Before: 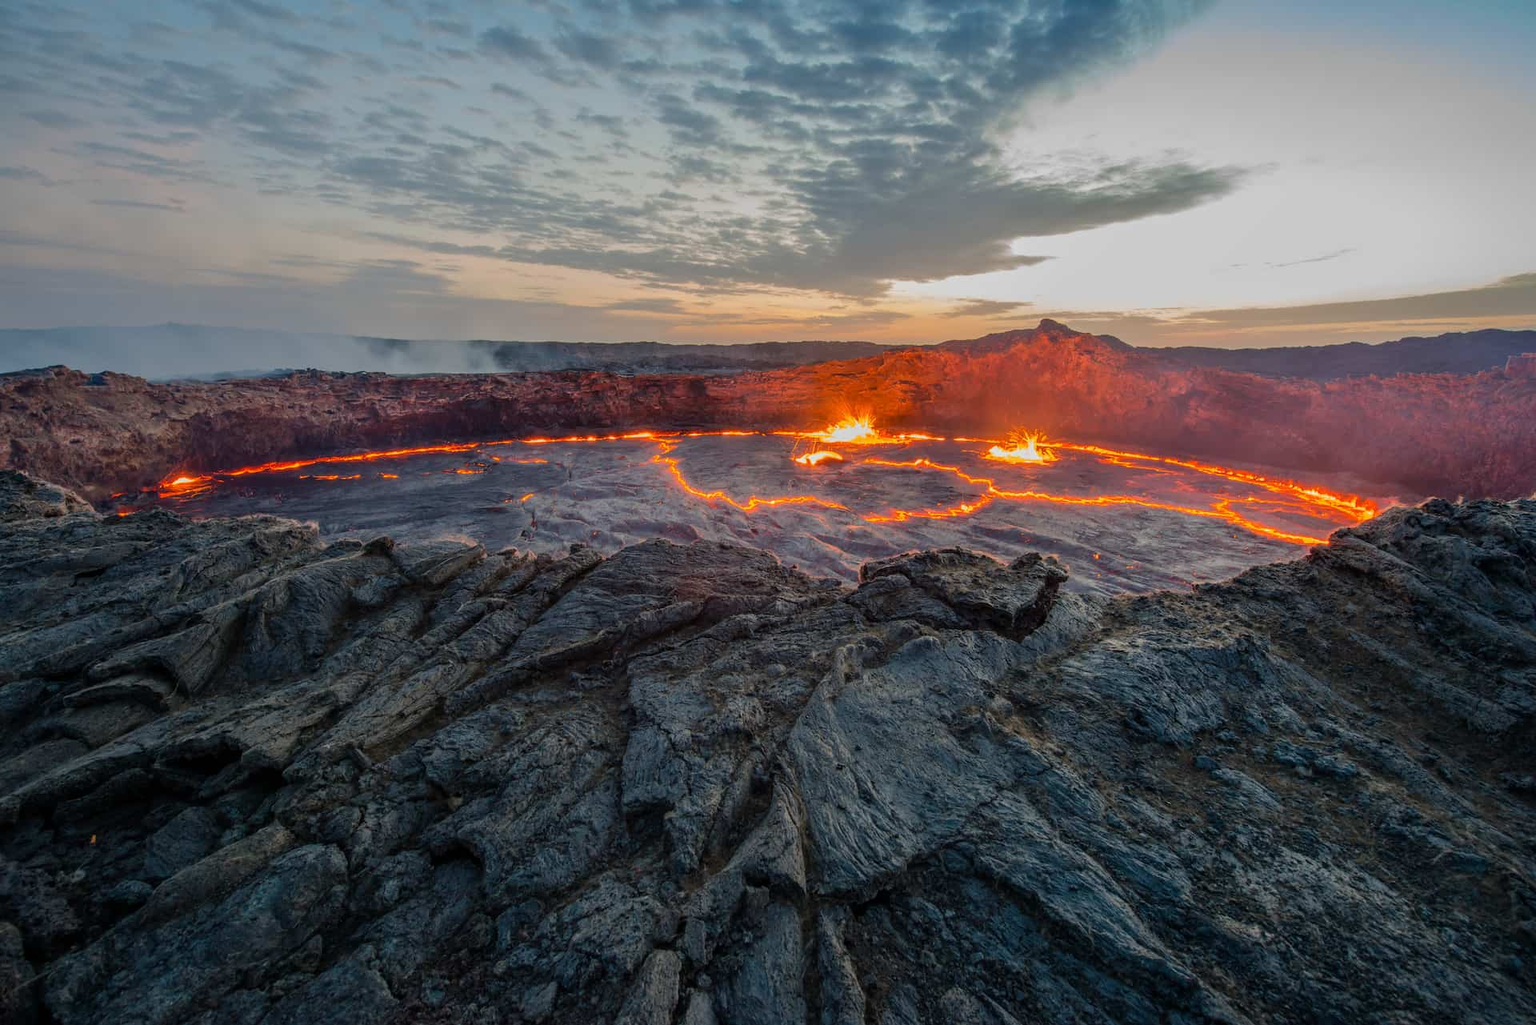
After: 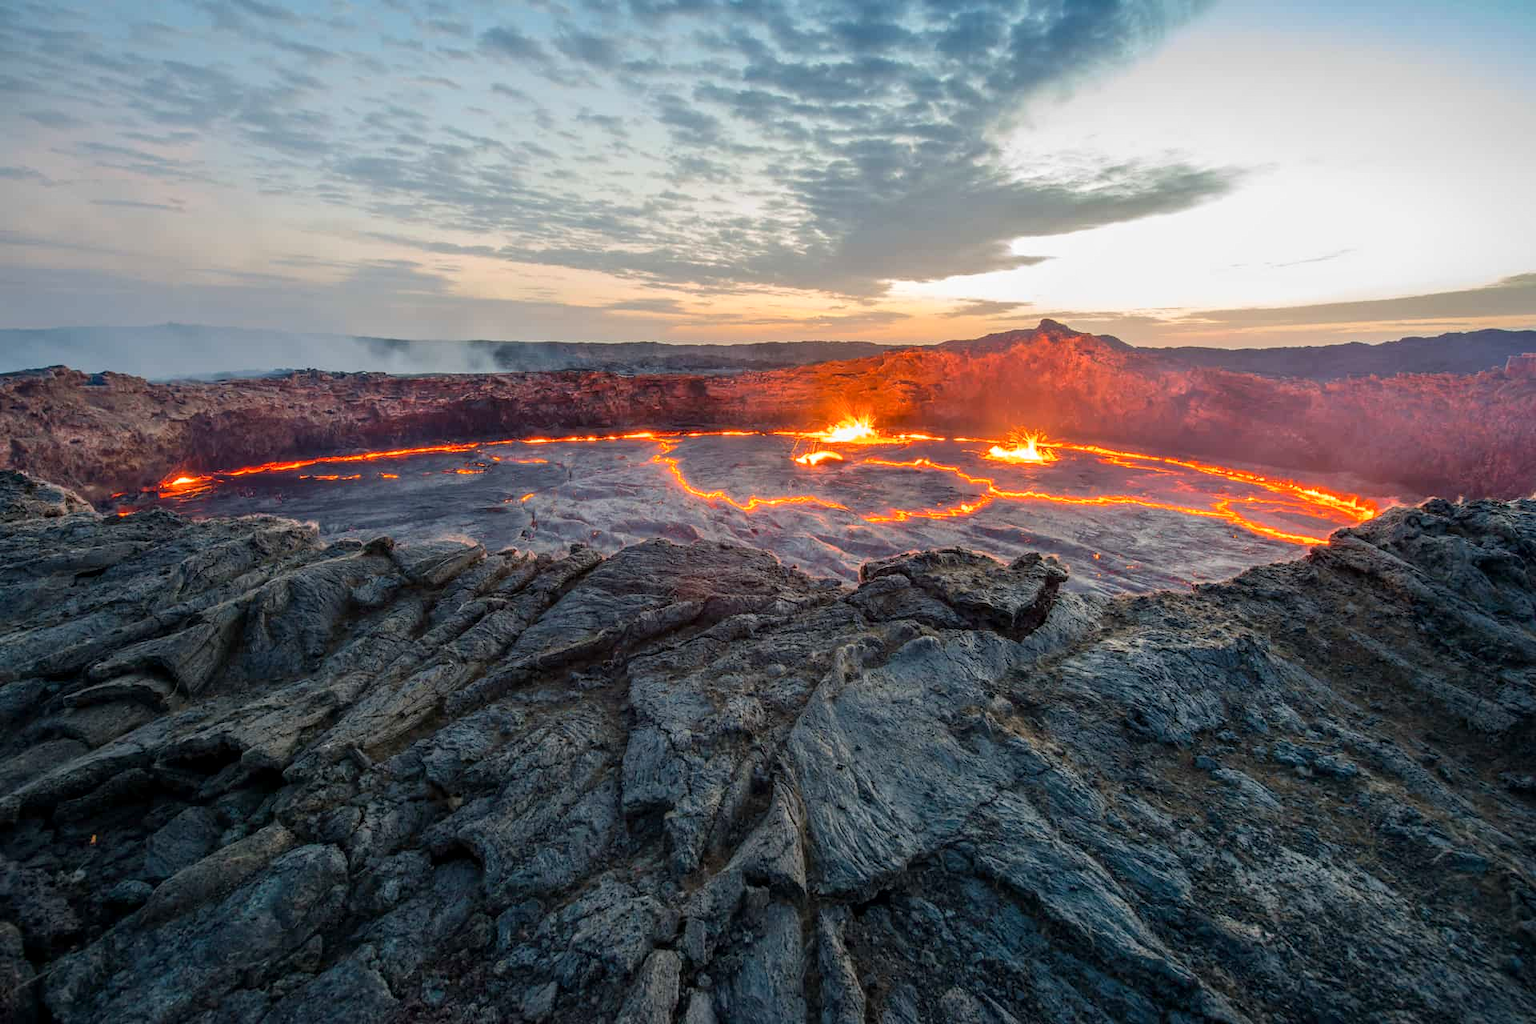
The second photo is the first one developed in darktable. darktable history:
shadows and highlights: shadows -1.61, highlights 38.41
exposure: black level correction 0.001, exposure 0.5 EV, compensate highlight preservation false
